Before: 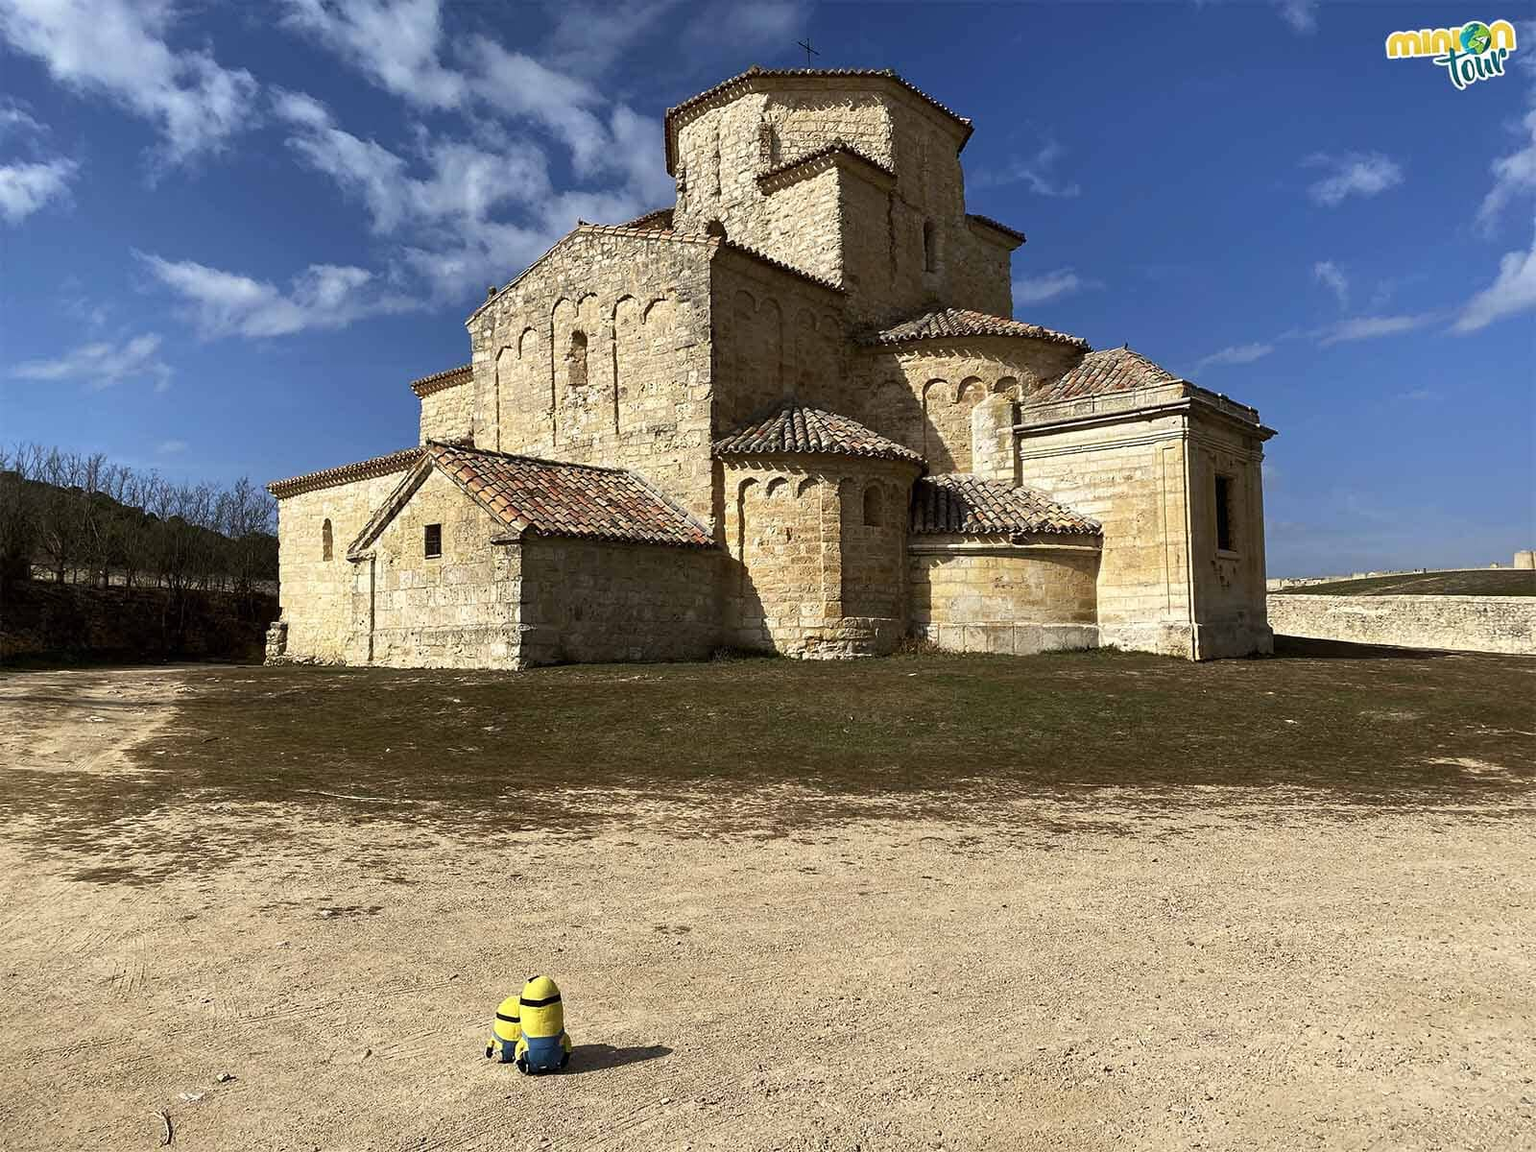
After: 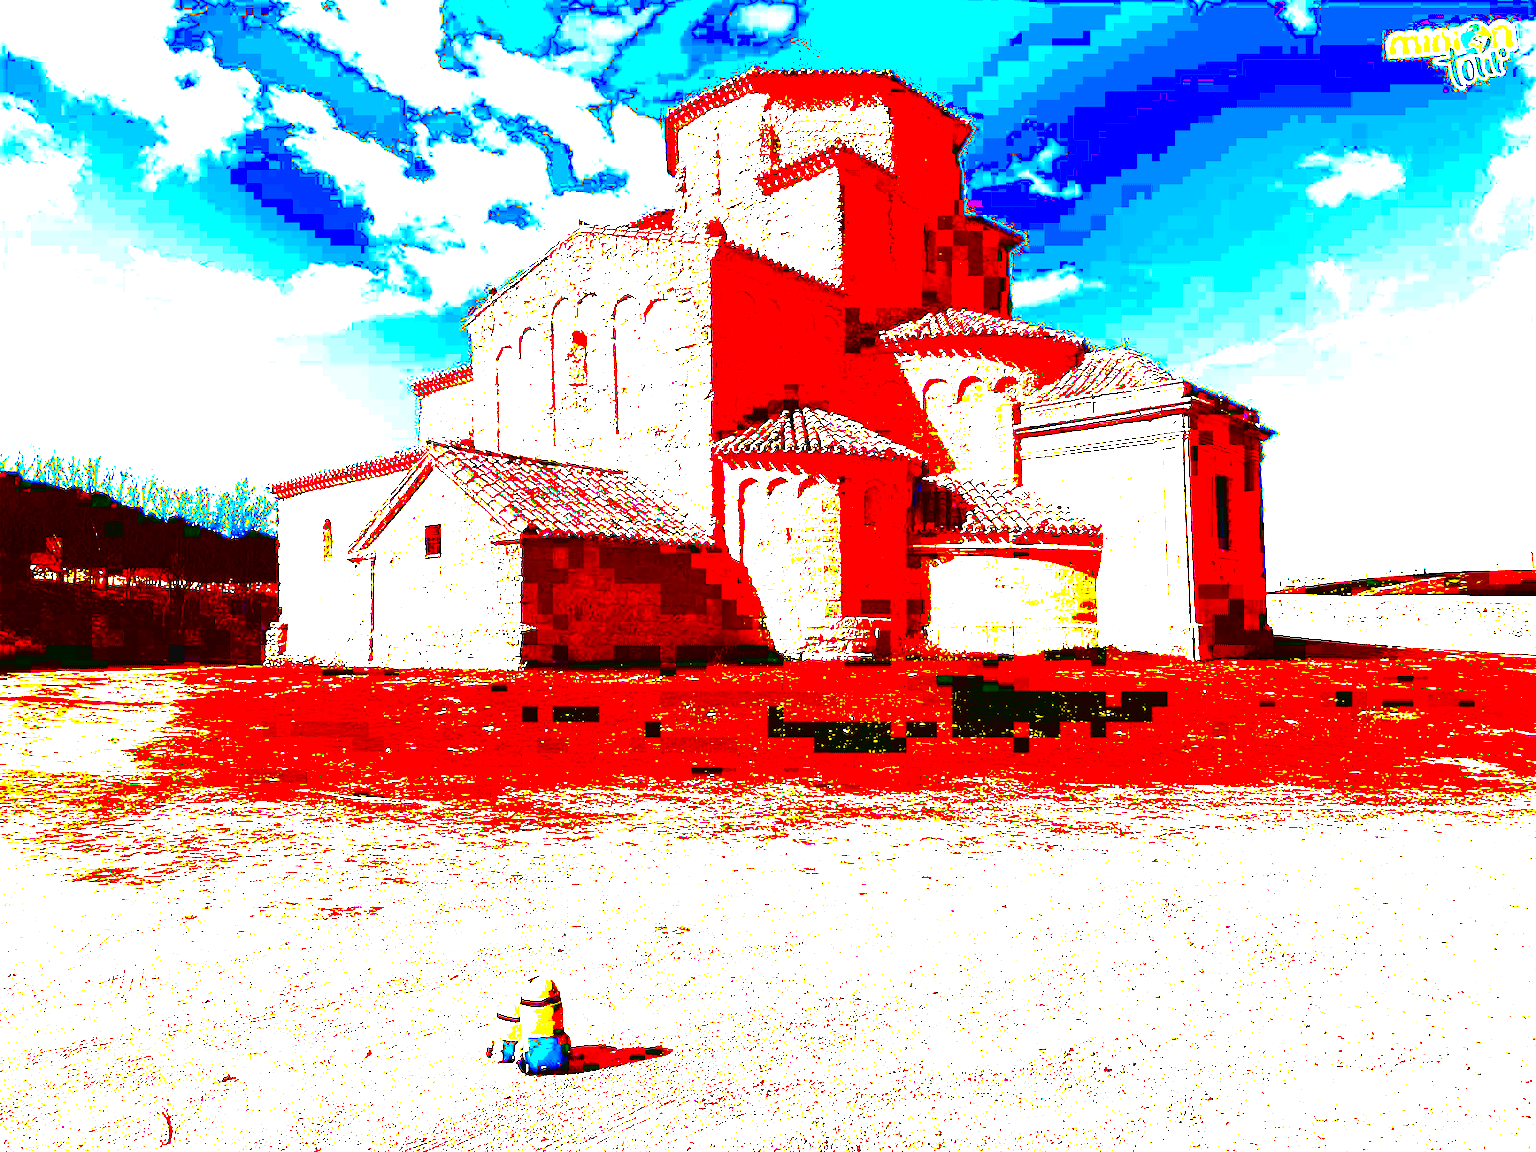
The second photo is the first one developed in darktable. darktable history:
tone curve: curves: ch0 [(0, 0) (0.003, 0.015) (0.011, 0.021) (0.025, 0.032) (0.044, 0.046) (0.069, 0.062) (0.1, 0.08) (0.136, 0.117) (0.177, 0.165) (0.224, 0.221) (0.277, 0.298) (0.335, 0.385) (0.399, 0.469) (0.468, 0.558) (0.543, 0.637) (0.623, 0.708) (0.709, 0.771) (0.801, 0.84) (0.898, 0.907) (1, 1)], preserve colors none
contrast brightness saturation: contrast -0.05, saturation -0.41
exposure: black level correction 0.1, exposure 3 EV, compensate highlight preservation false
